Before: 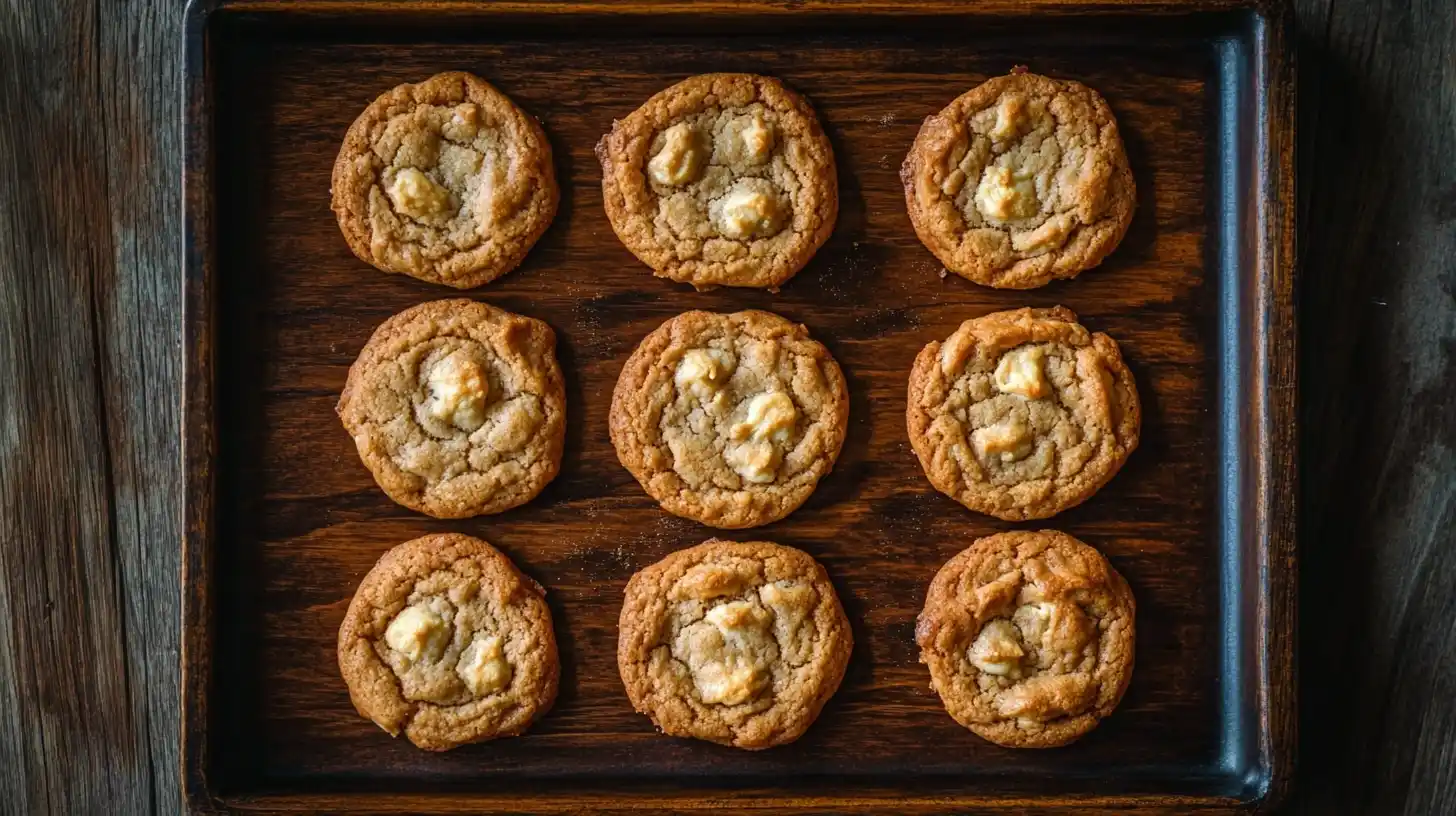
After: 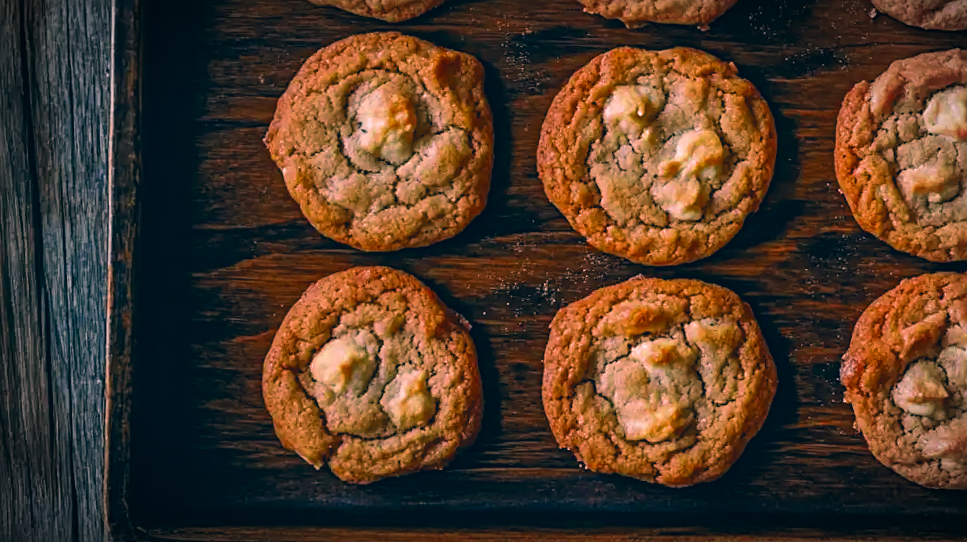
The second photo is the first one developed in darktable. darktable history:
shadows and highlights: radius 331.84, shadows 53.55, highlights -100, compress 94.63%, highlights color adjustment 73.23%, soften with gaussian
vignetting: fall-off start 87%, automatic ratio true
color zones: curves: ch0 [(0, 0.5) (0.125, 0.4) (0.25, 0.5) (0.375, 0.4) (0.5, 0.4) (0.625, 0.35) (0.75, 0.35) (0.875, 0.5)]; ch1 [(0, 0.35) (0.125, 0.45) (0.25, 0.35) (0.375, 0.35) (0.5, 0.35) (0.625, 0.35) (0.75, 0.45) (0.875, 0.35)]; ch2 [(0, 0.6) (0.125, 0.5) (0.25, 0.5) (0.375, 0.6) (0.5, 0.6) (0.625, 0.5) (0.75, 0.5) (0.875, 0.5)]
crop and rotate: angle -0.82°, left 3.85%, top 31.828%, right 27.992%
filmic rgb: black relative exposure -16 EV, white relative exposure 2.93 EV, hardness 10.04, color science v6 (2022)
color correction: highlights a* 17.03, highlights b* 0.205, shadows a* -15.38, shadows b* -14.56, saturation 1.5
sharpen: radius 2.767
